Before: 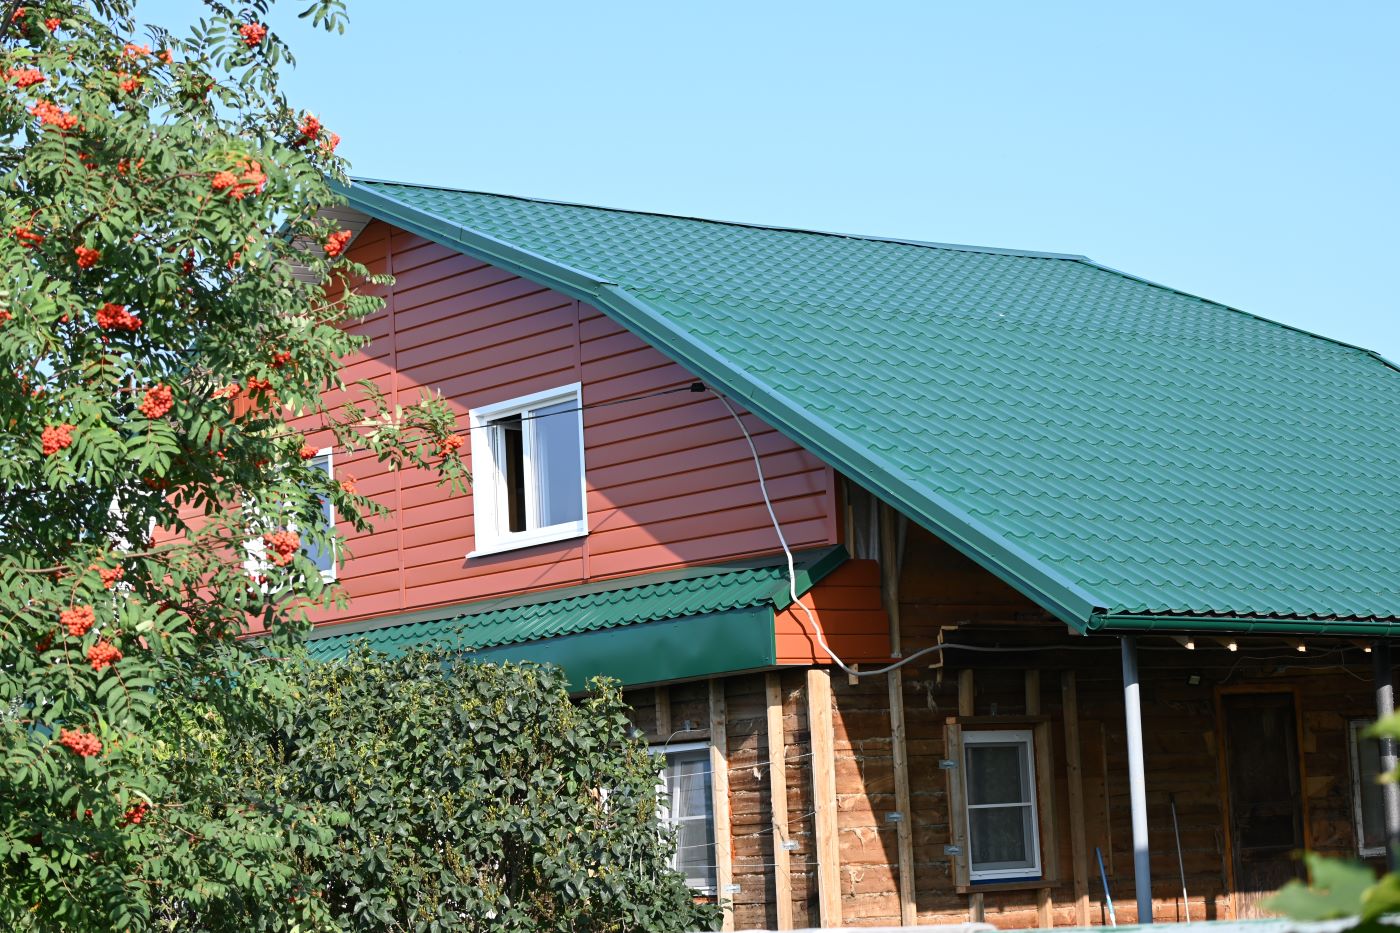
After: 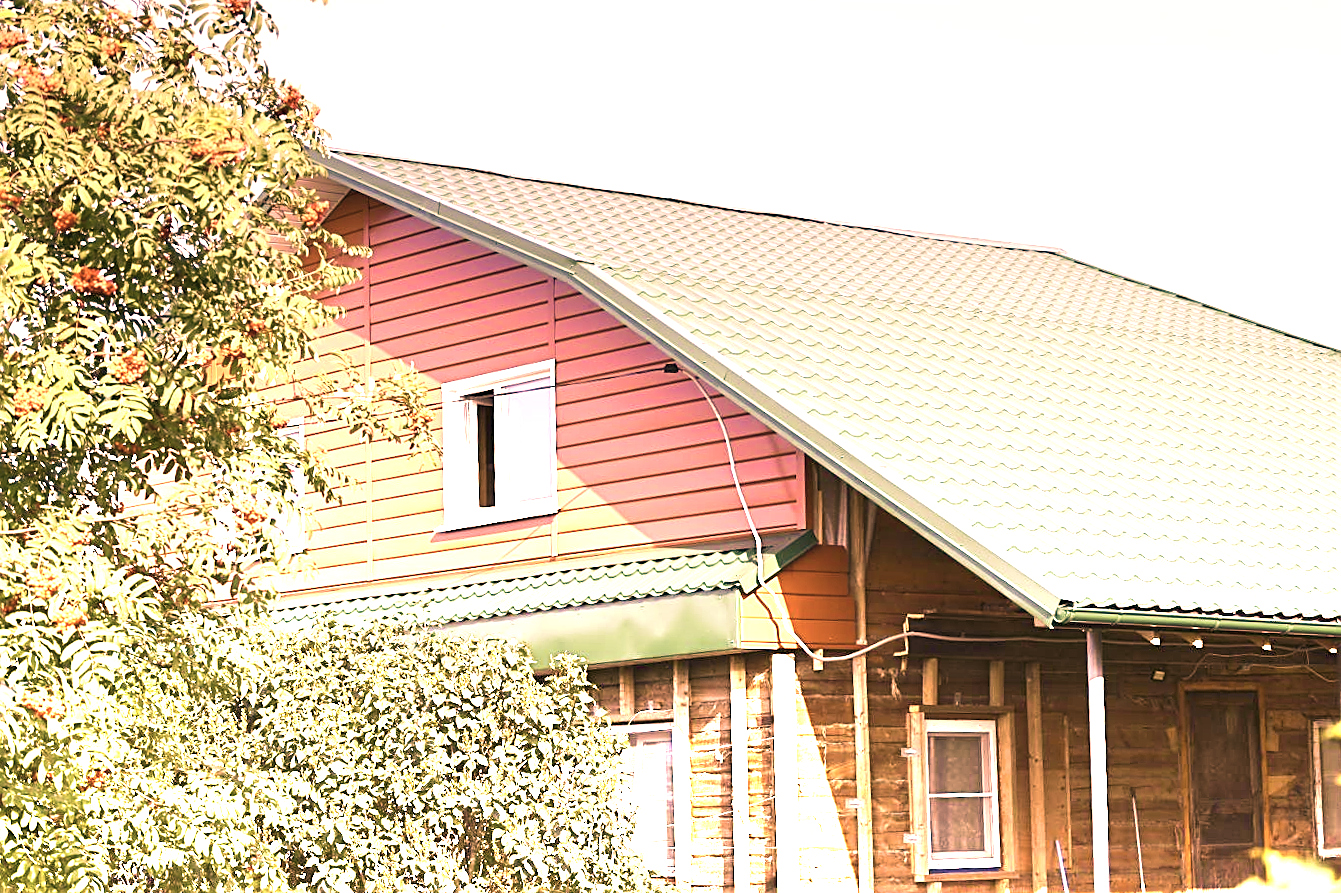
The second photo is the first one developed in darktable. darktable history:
velvia: strength 56%
color balance rgb: linear chroma grading › global chroma 15%, perceptual saturation grading › global saturation 30%
exposure: black level correction -0.001, exposure 0.9 EV, compensate exposure bias true, compensate highlight preservation false
crop and rotate: angle -1.69°
contrast brightness saturation: contrast 0.1, saturation -0.36
color correction: highlights a* 40, highlights b* 40, saturation 0.69
graduated density: density -3.9 EV
sharpen: on, module defaults
